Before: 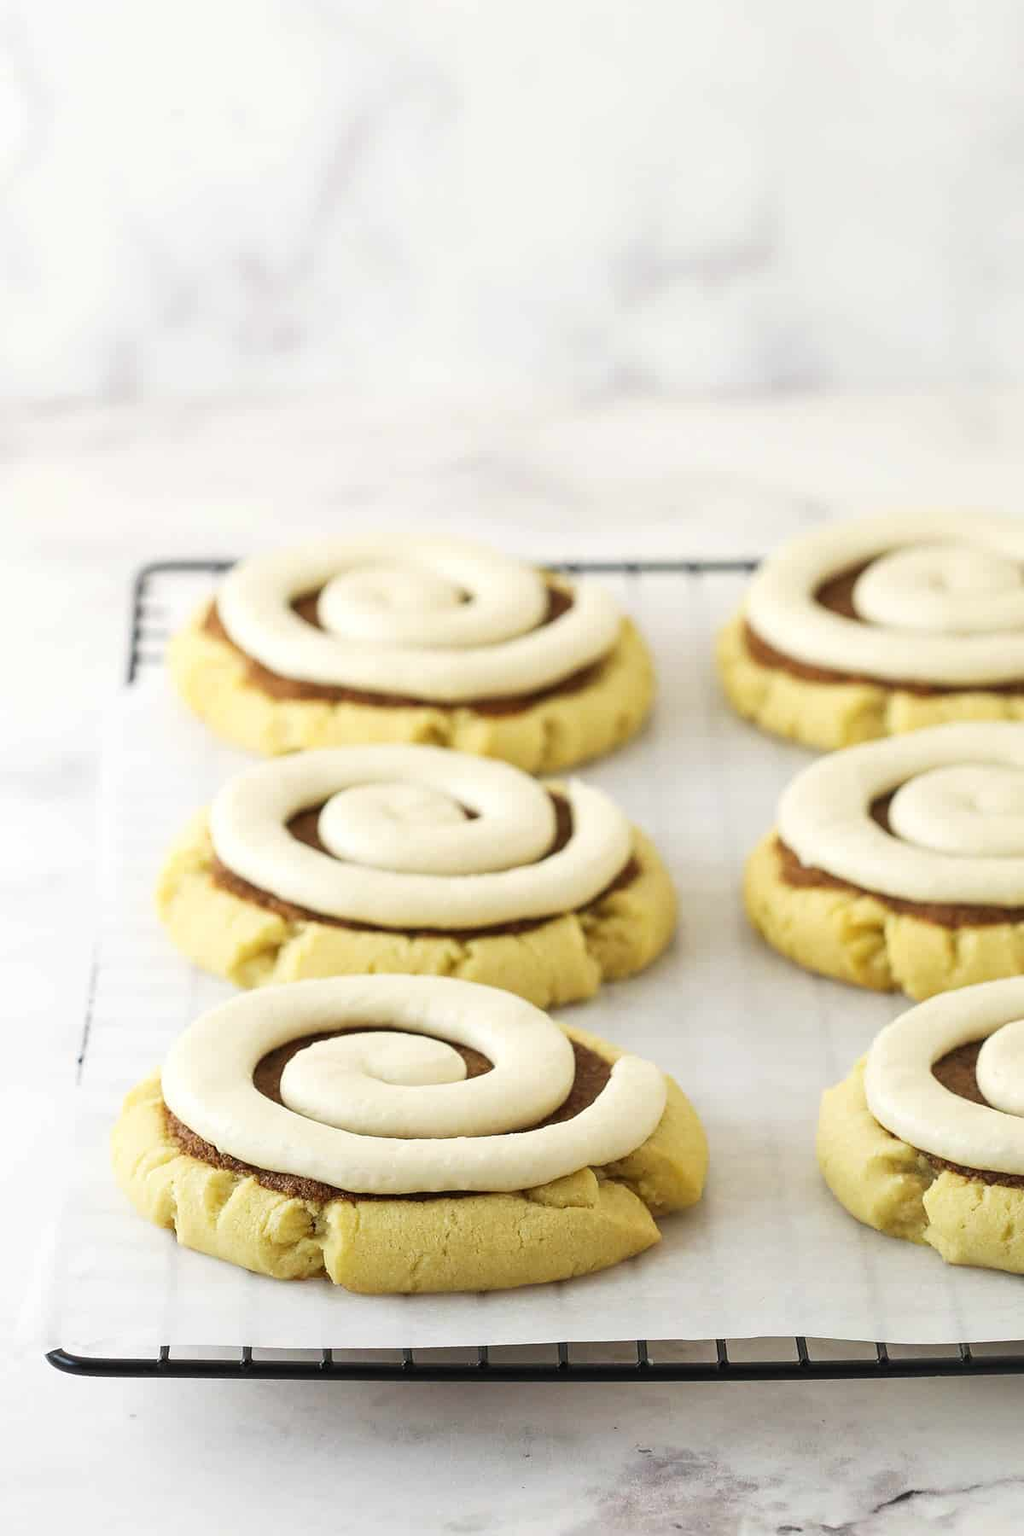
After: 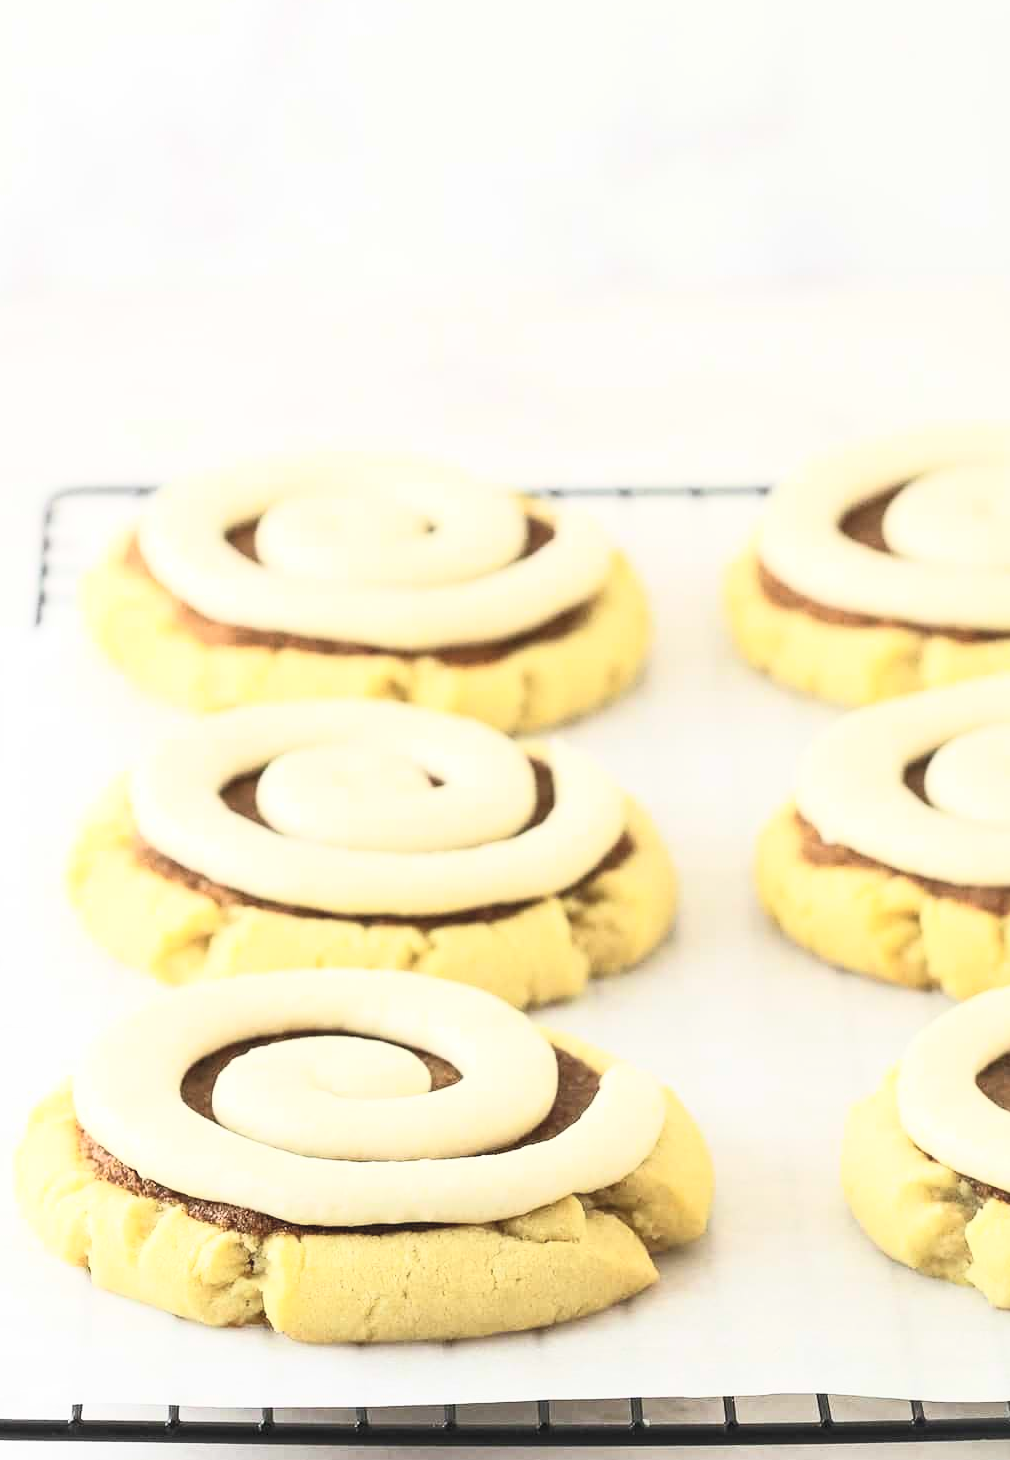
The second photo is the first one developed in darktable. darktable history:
contrast brightness saturation: contrast 0.386, brightness 0.526
crop and rotate: left 9.698%, top 9.646%, right 6.113%, bottom 9.206%
